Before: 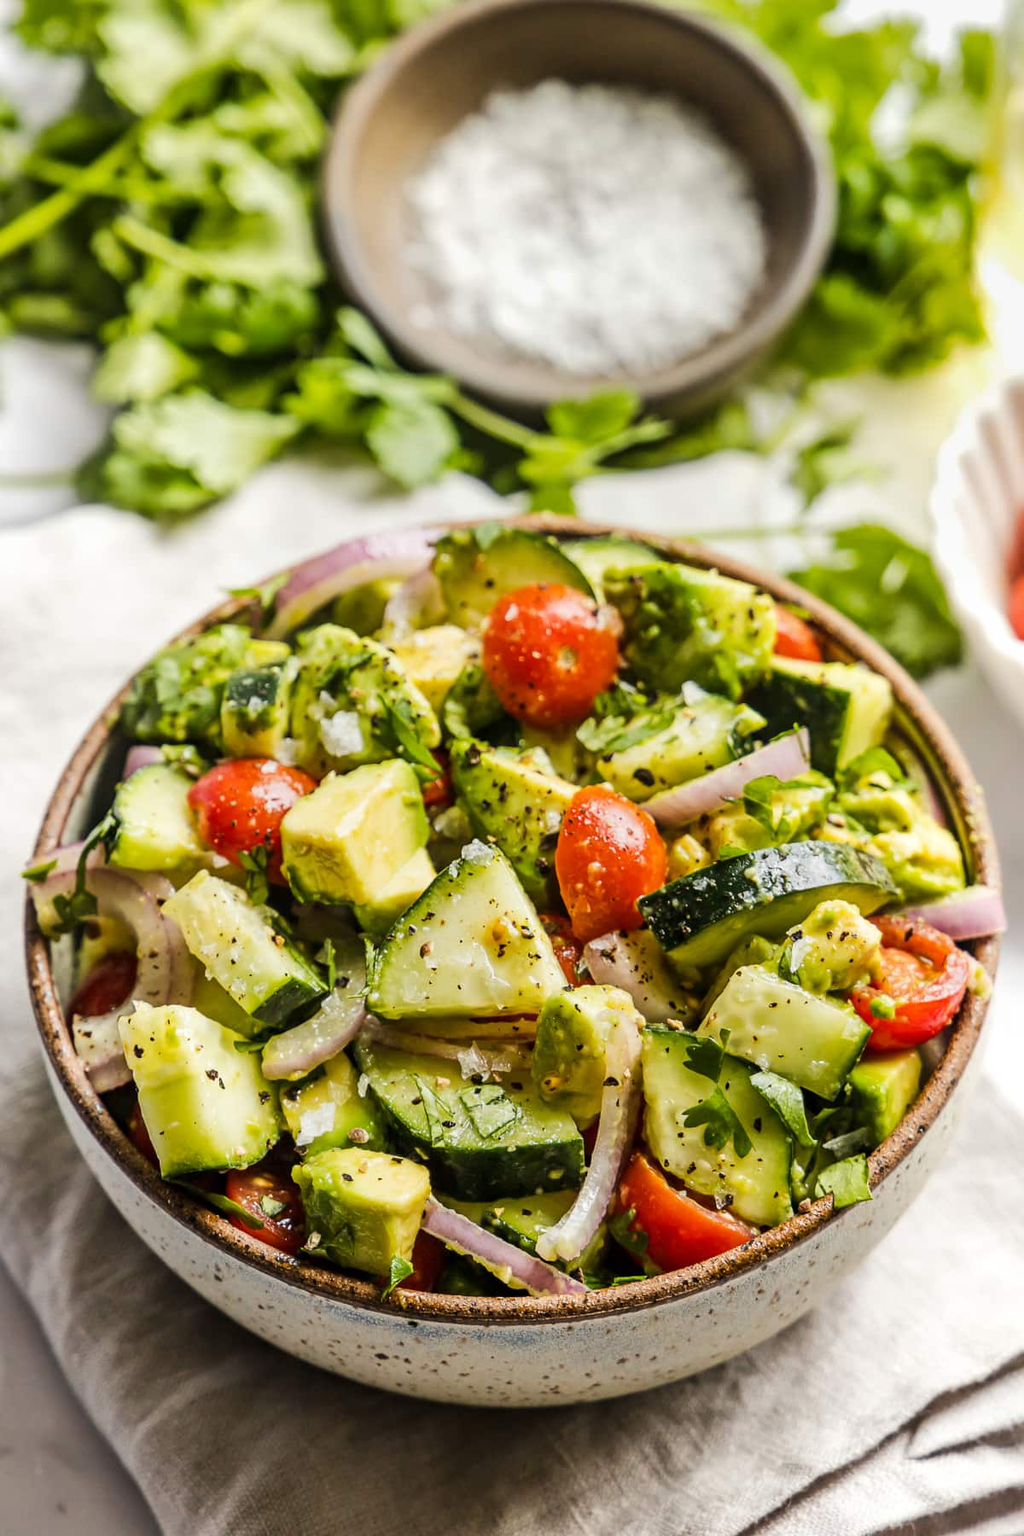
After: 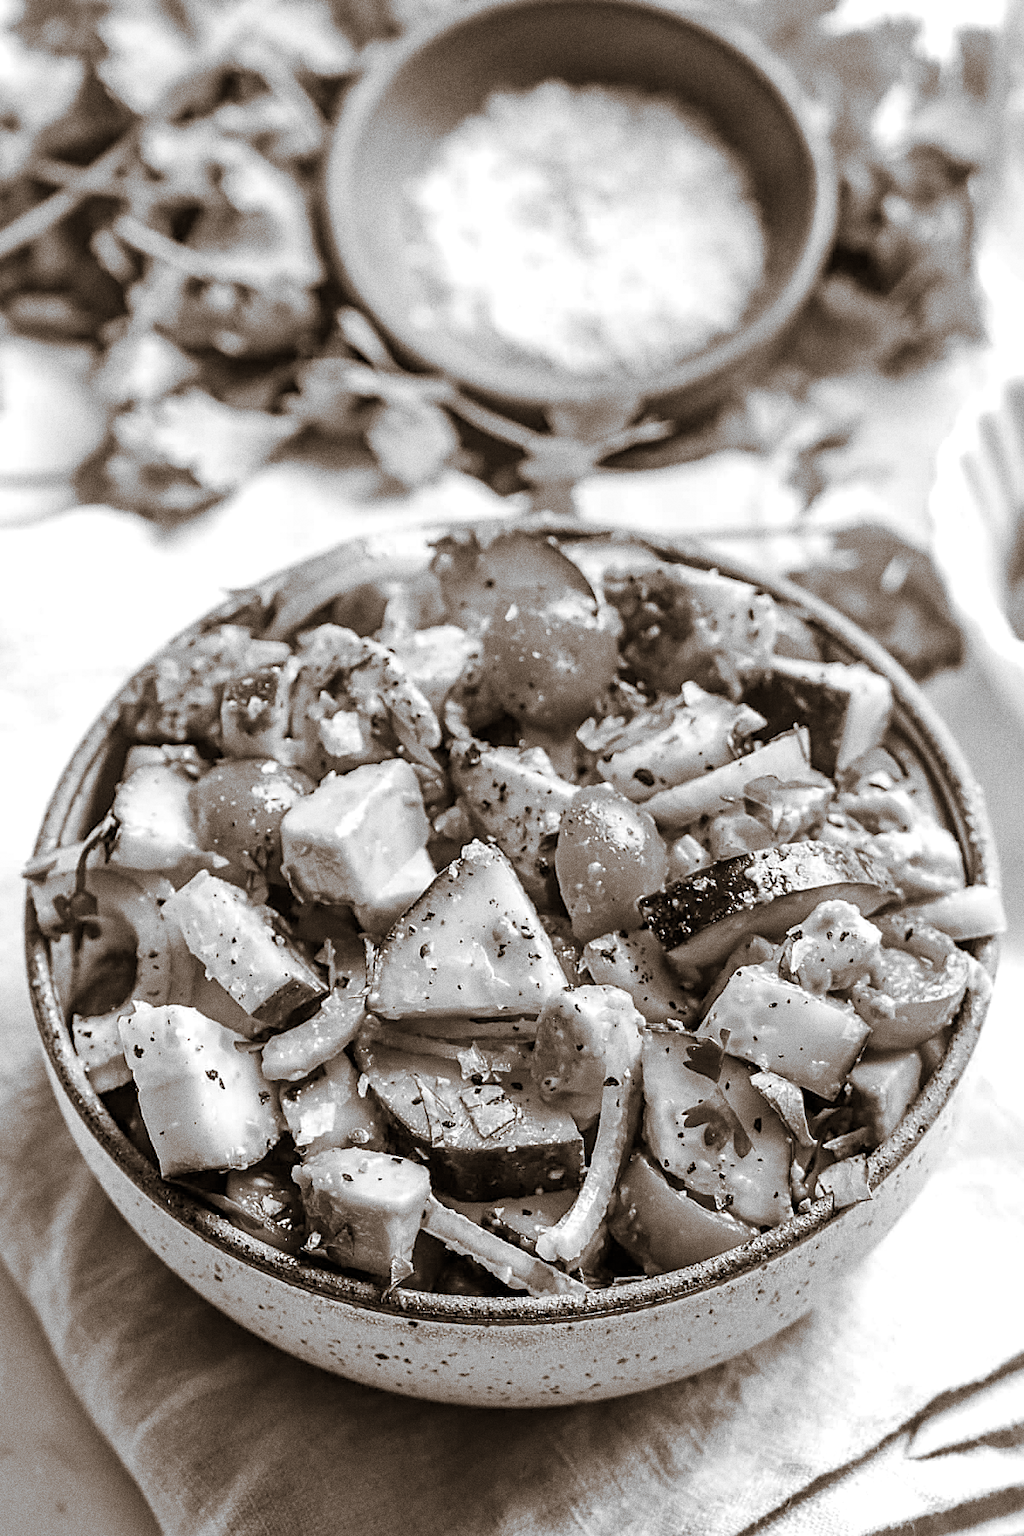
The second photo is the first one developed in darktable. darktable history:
split-toning: shadows › hue 32.4°, shadows › saturation 0.51, highlights › hue 180°, highlights › saturation 0, balance -60.17, compress 55.19%
grain: coarseness 0.09 ISO, strength 40%
sharpen: on, module defaults
color balance rgb: perceptual saturation grading › global saturation 20%, perceptual saturation grading › highlights -50%, perceptual saturation grading › shadows 30%, perceptual brilliance grading › global brilliance 10%, perceptual brilliance grading › shadows 15%
color calibration: output gray [0.18, 0.41, 0.41, 0], gray › normalize channels true, illuminant same as pipeline (D50), adaptation XYZ, x 0.346, y 0.359, gamut compression 0
